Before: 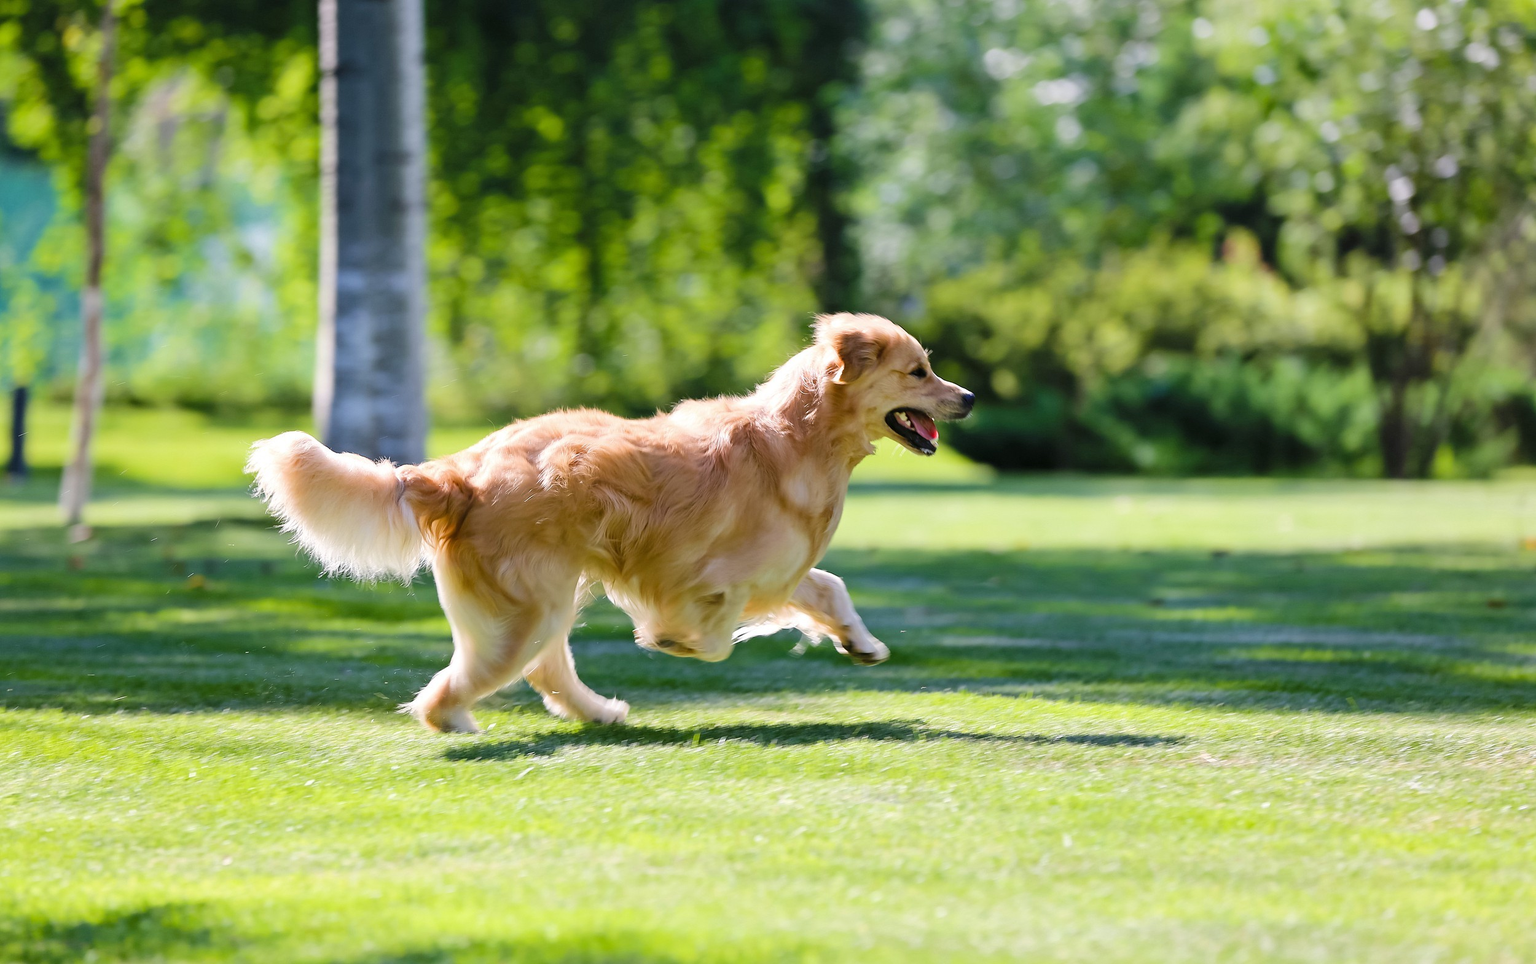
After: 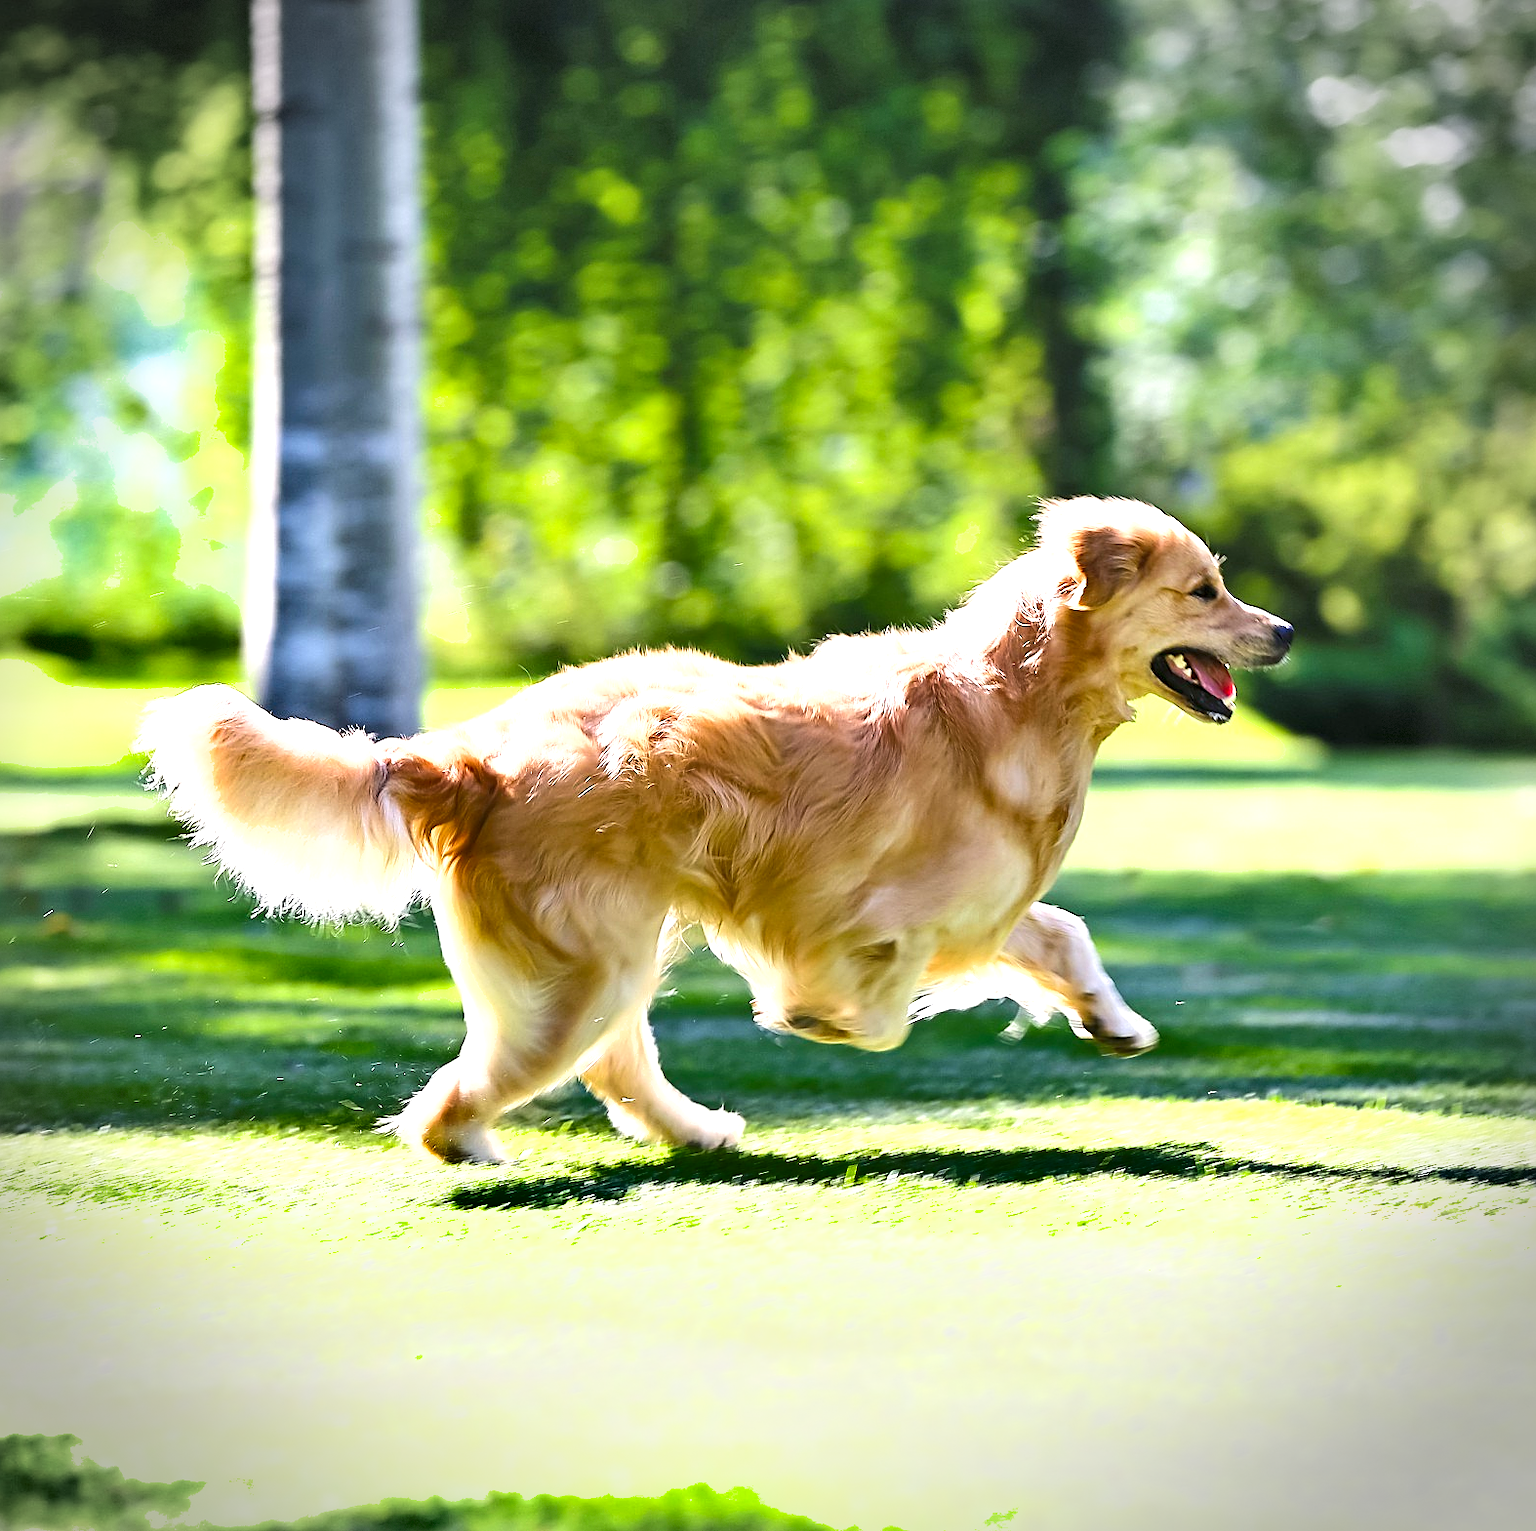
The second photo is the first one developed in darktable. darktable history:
crop: left 10.46%, right 26.545%
exposure: exposure 1 EV, compensate highlight preservation false
vignetting: dithering 8-bit output
sharpen: on, module defaults
shadows and highlights: low approximation 0.01, soften with gaussian
